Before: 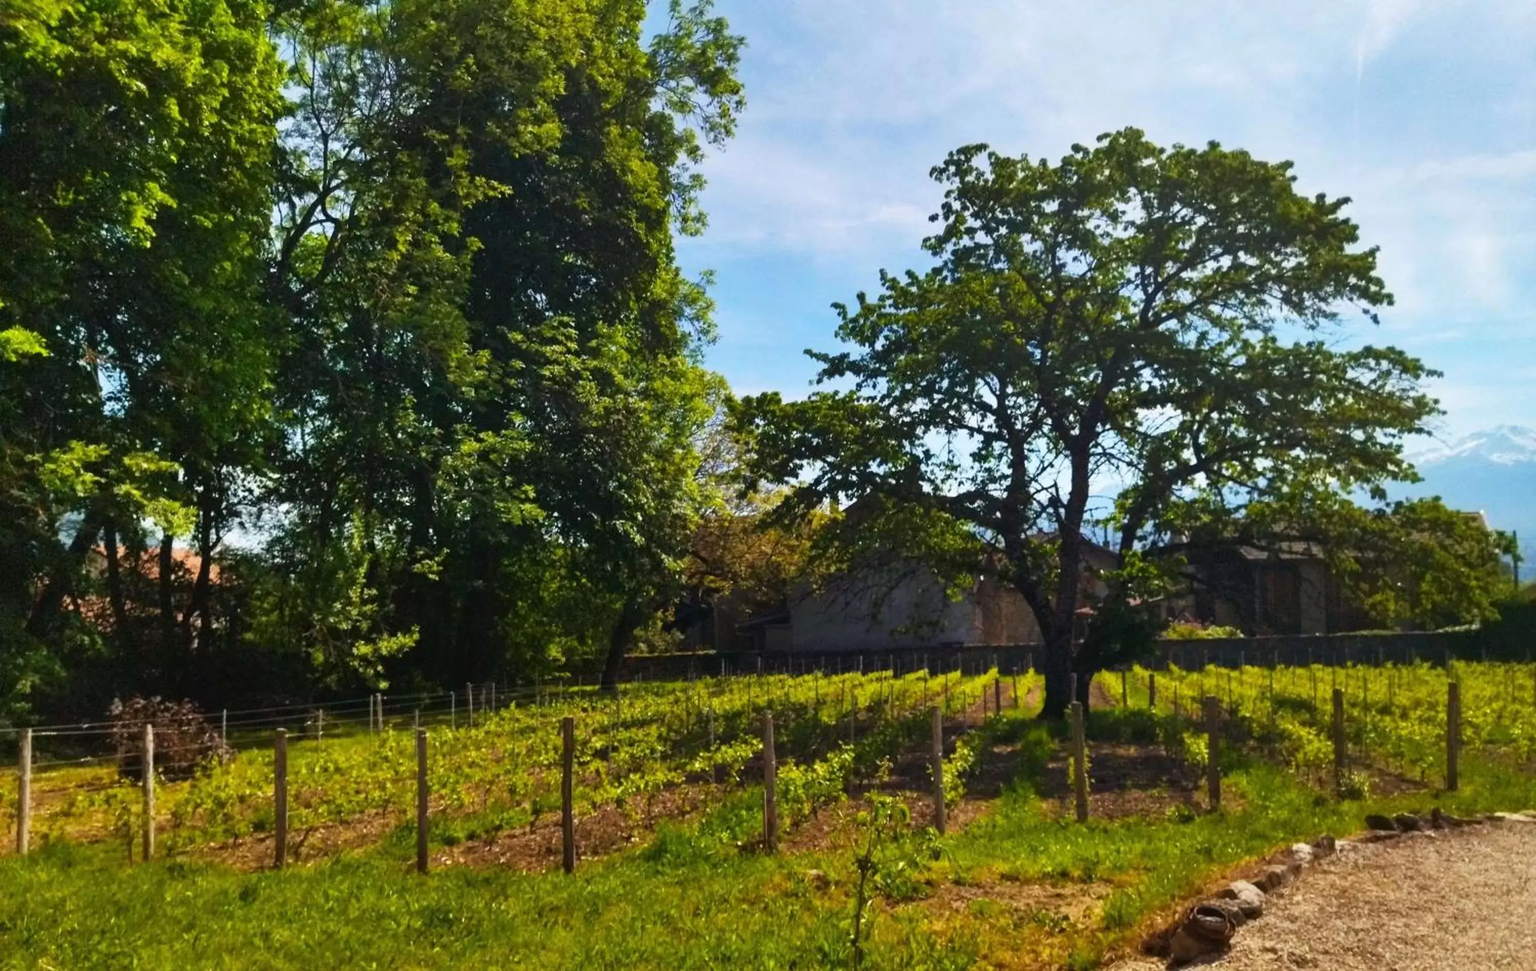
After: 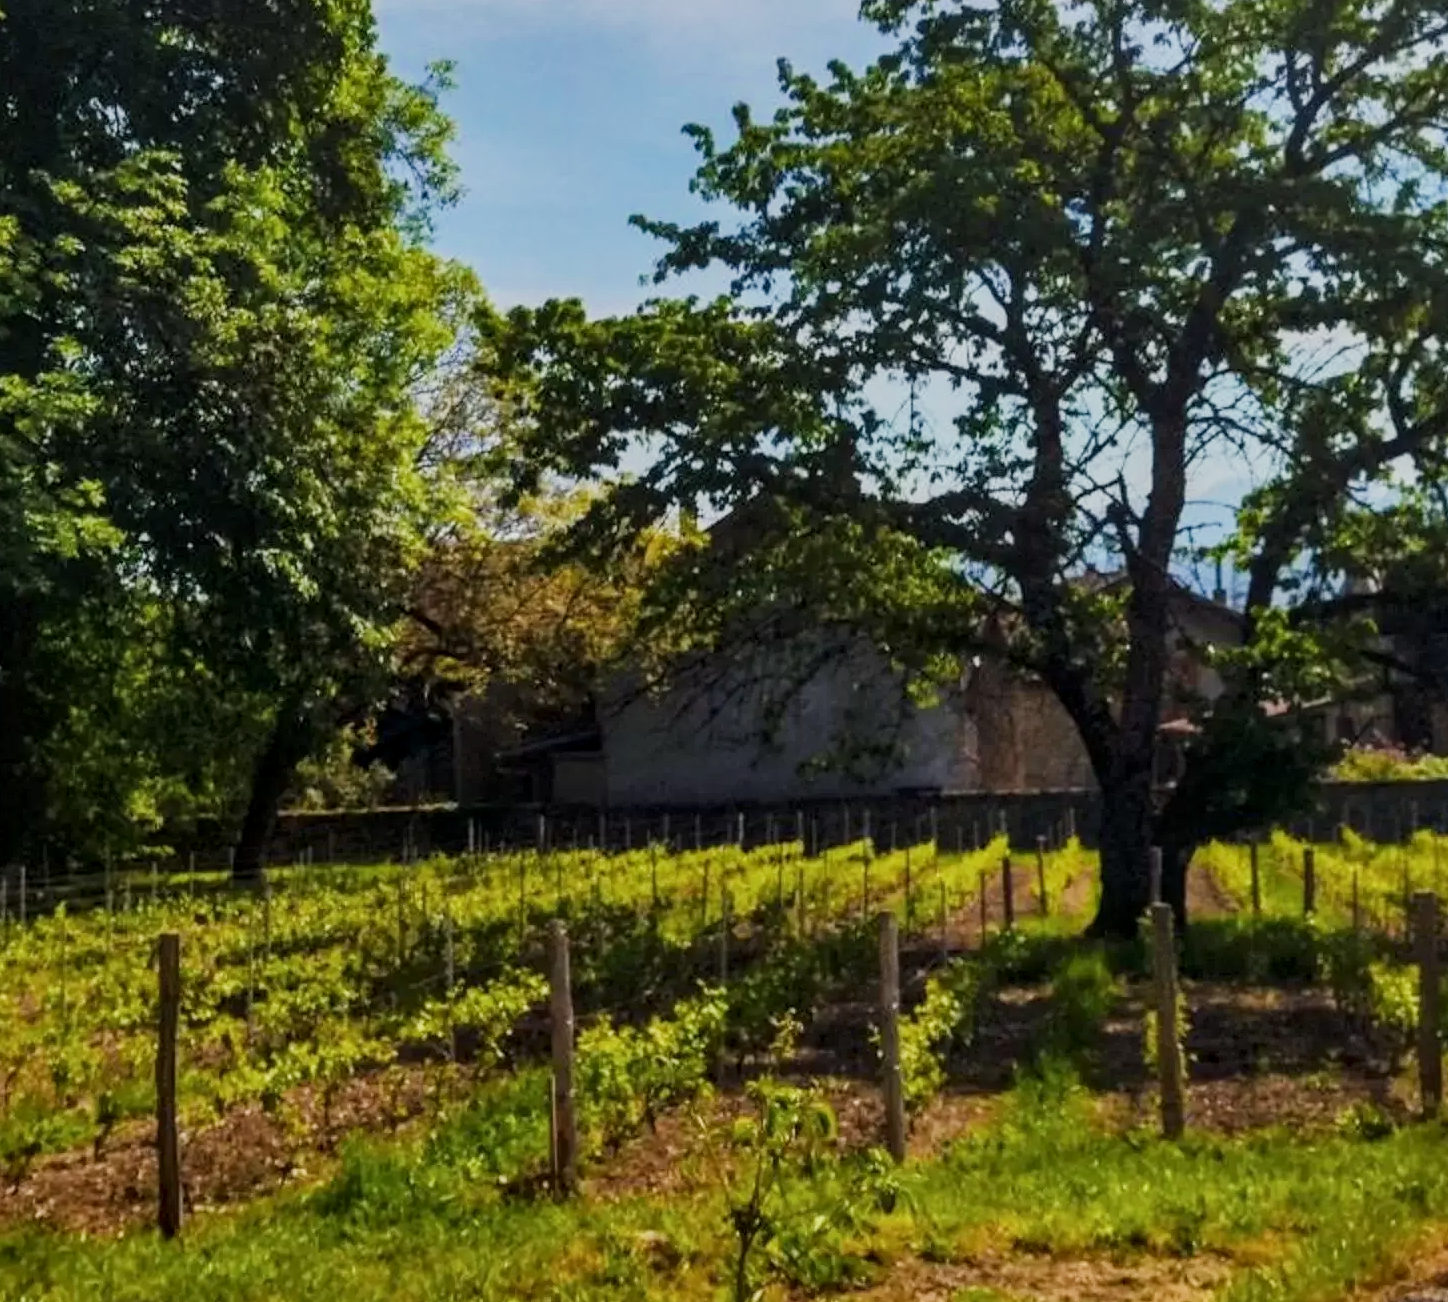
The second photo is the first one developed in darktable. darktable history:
filmic rgb: black relative exposure -16 EV, white relative exposure 4.97 EV, hardness 6.25
local contrast: on, module defaults
crop: left 31.379%, top 24.658%, right 20.326%, bottom 6.628%
